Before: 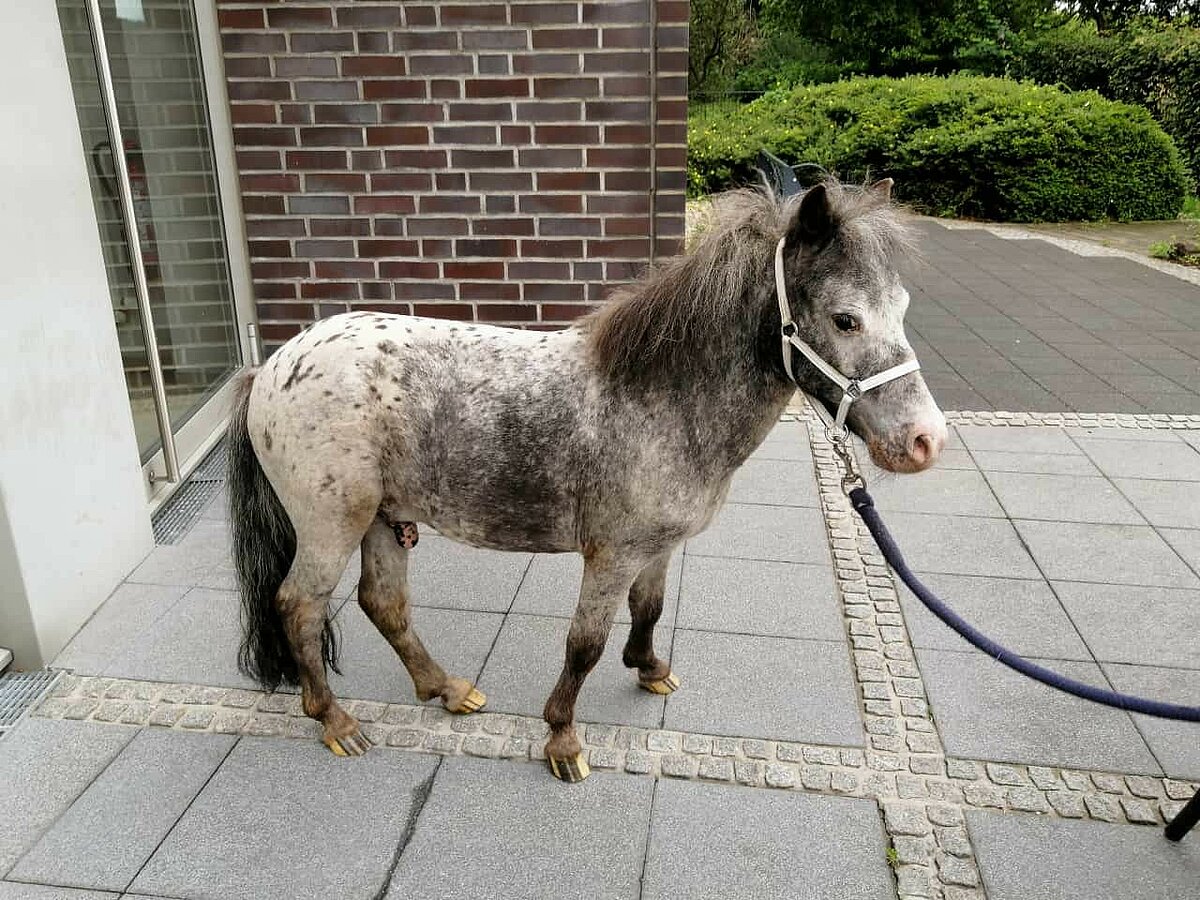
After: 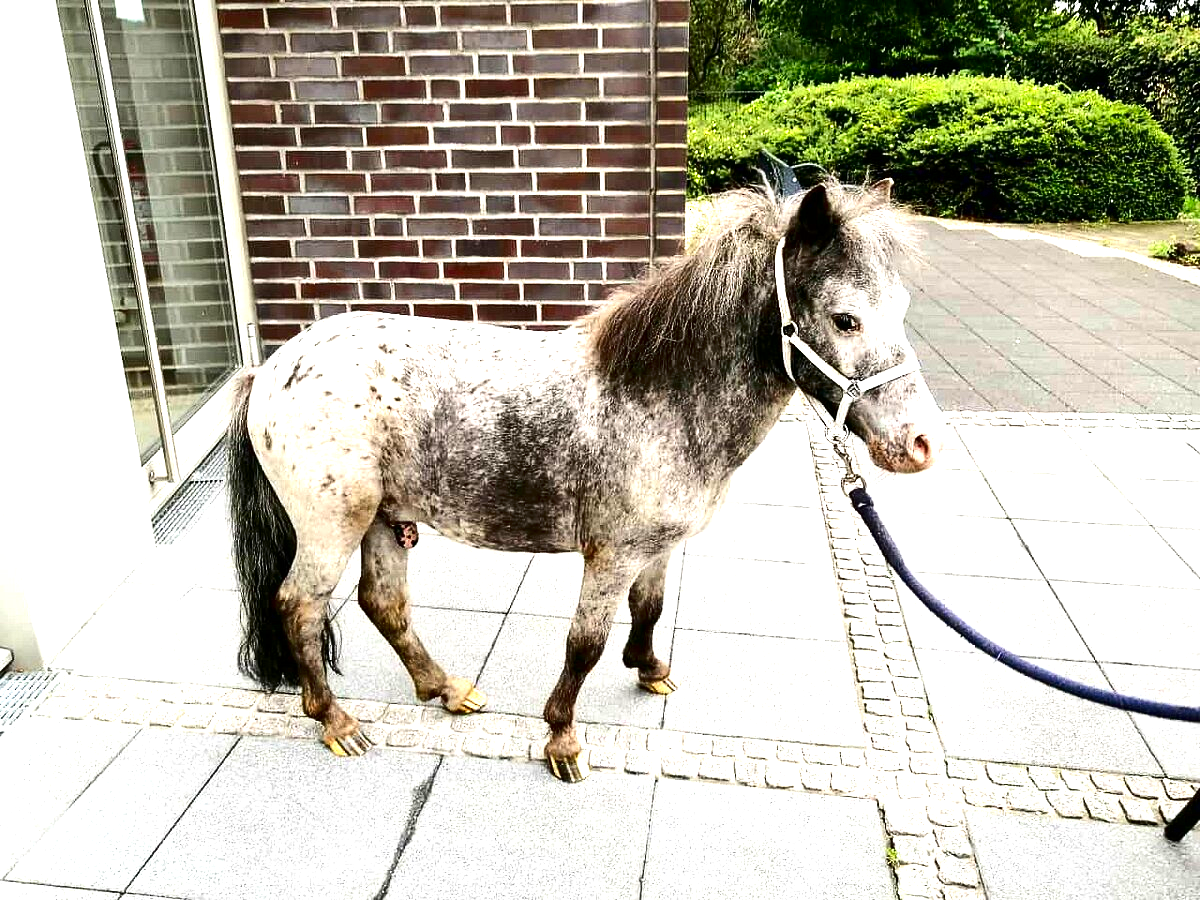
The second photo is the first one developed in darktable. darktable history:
exposure: black level correction 0, exposure 1.5 EV, compensate exposure bias true, compensate highlight preservation false
contrast brightness saturation: contrast 0.19, brightness -0.24, saturation 0.11
